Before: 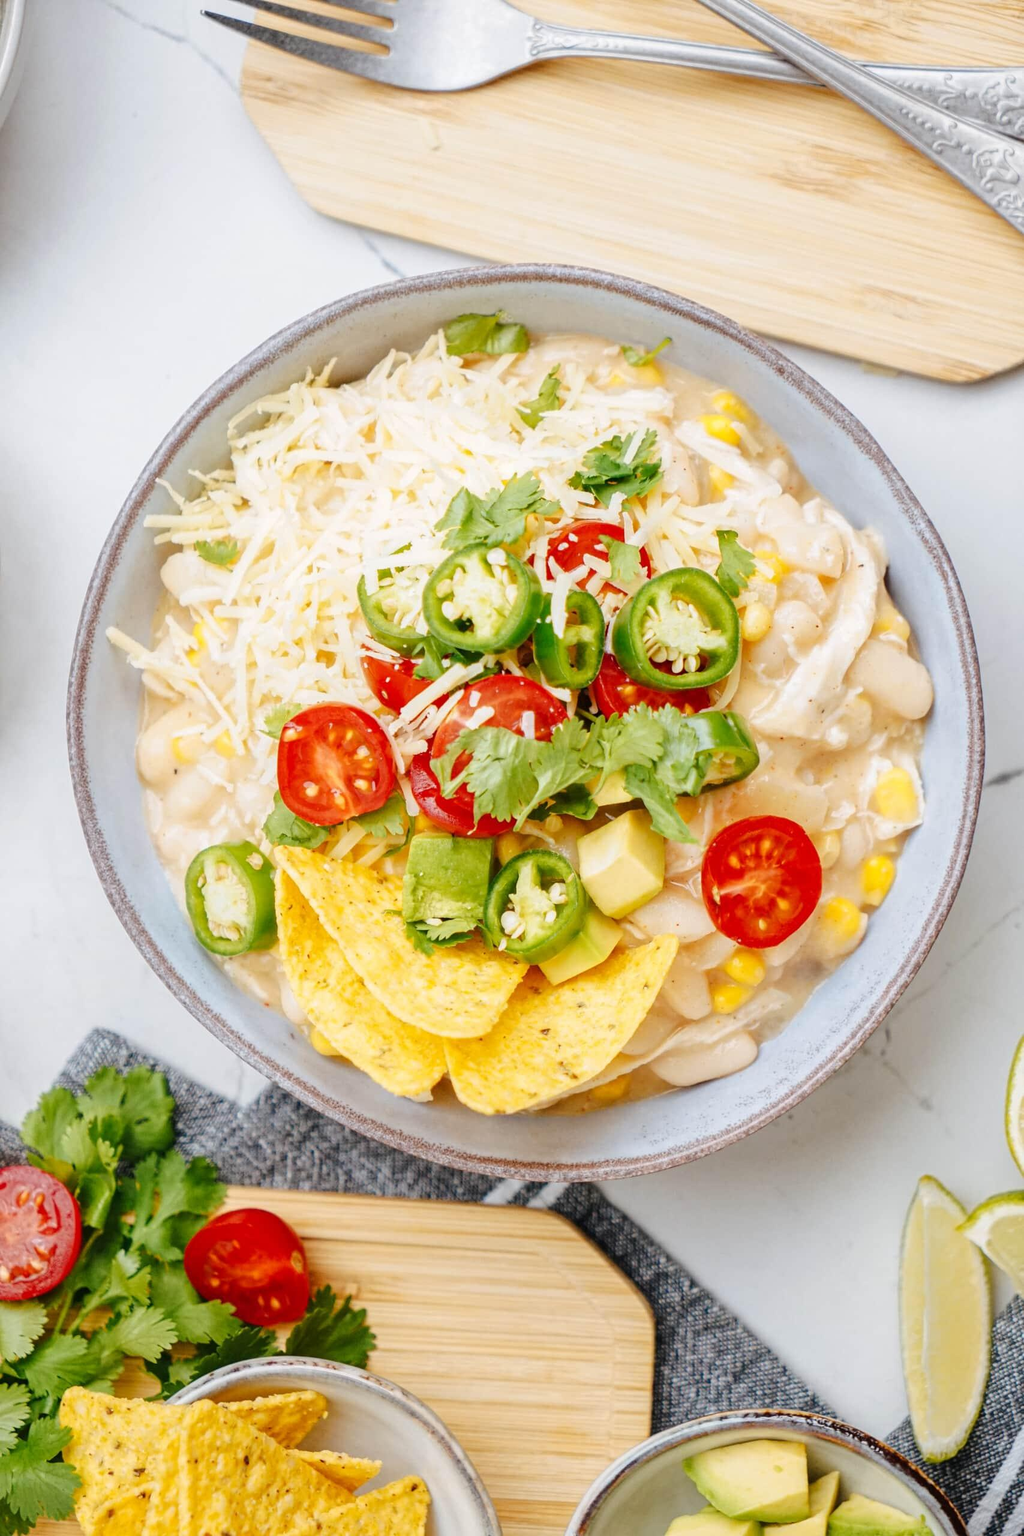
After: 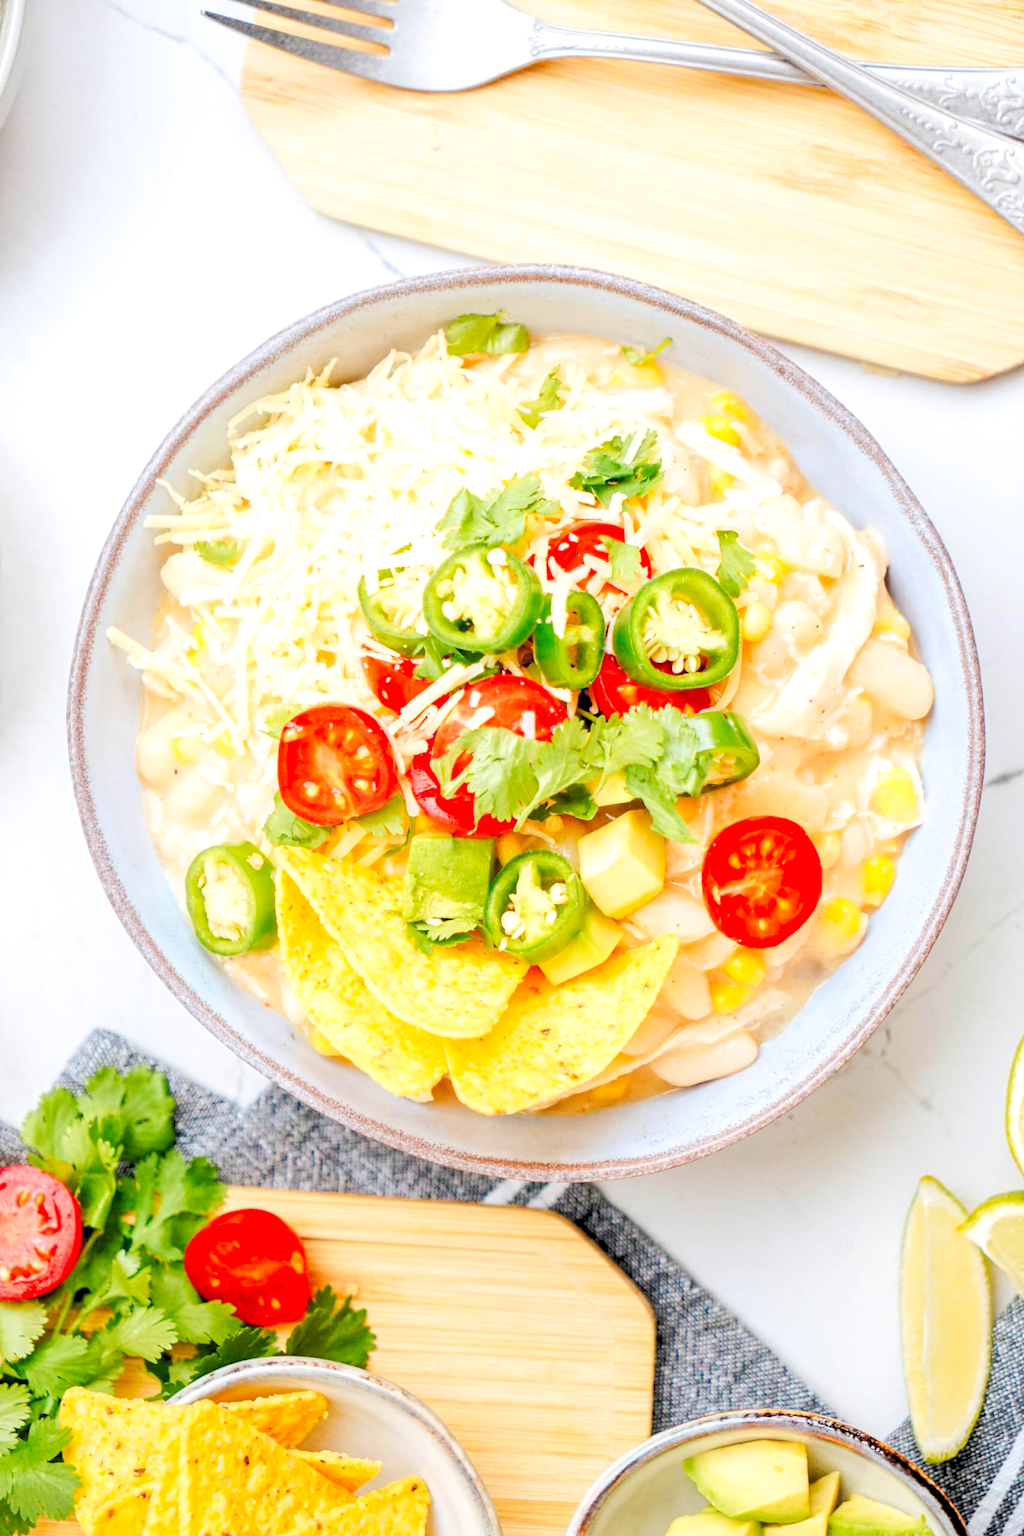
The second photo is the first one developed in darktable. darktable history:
exposure: exposure 0.196 EV, compensate highlight preservation false
shadows and highlights: shadows 12.19, white point adjustment 1.11, highlights -0.497, soften with gaussian
color balance rgb: perceptual saturation grading › global saturation 0.745%, global vibrance 10.696%, saturation formula JzAzBz (2021)
levels: levels [0.072, 0.414, 0.976]
